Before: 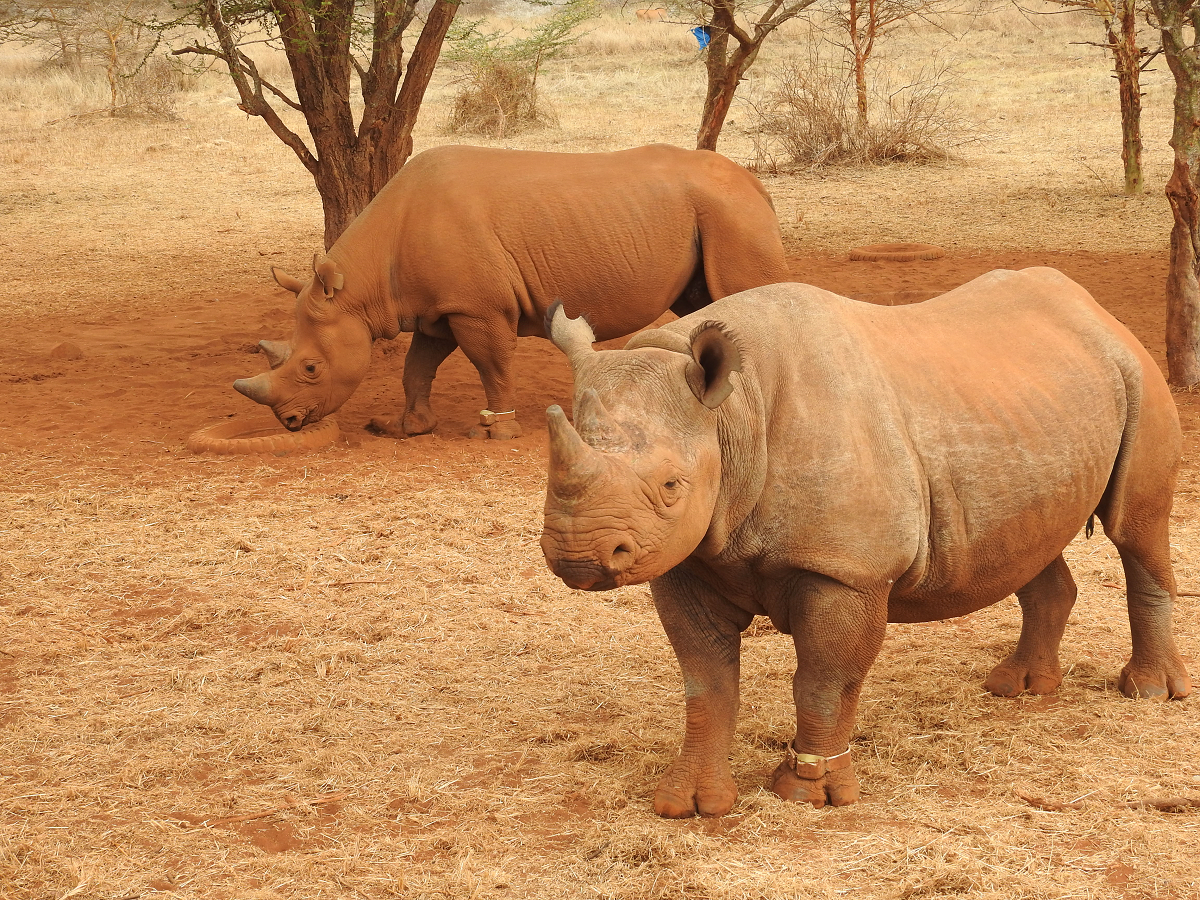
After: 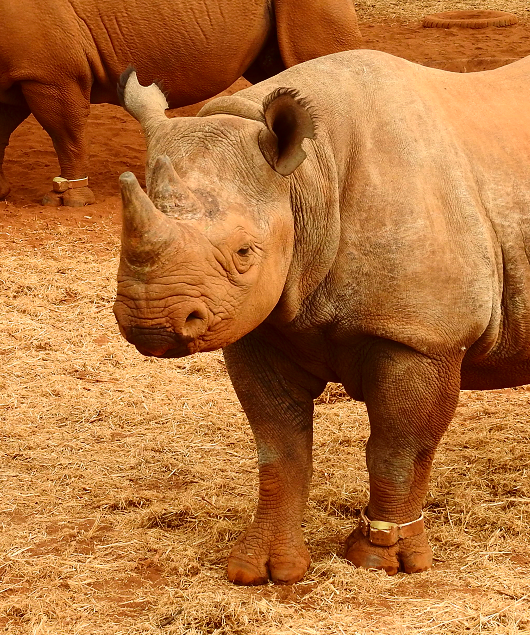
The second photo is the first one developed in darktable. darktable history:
crop: left 35.6%, top 25.966%, right 20.199%, bottom 3.429%
contrast brightness saturation: contrast 0.214, brightness -0.107, saturation 0.215
